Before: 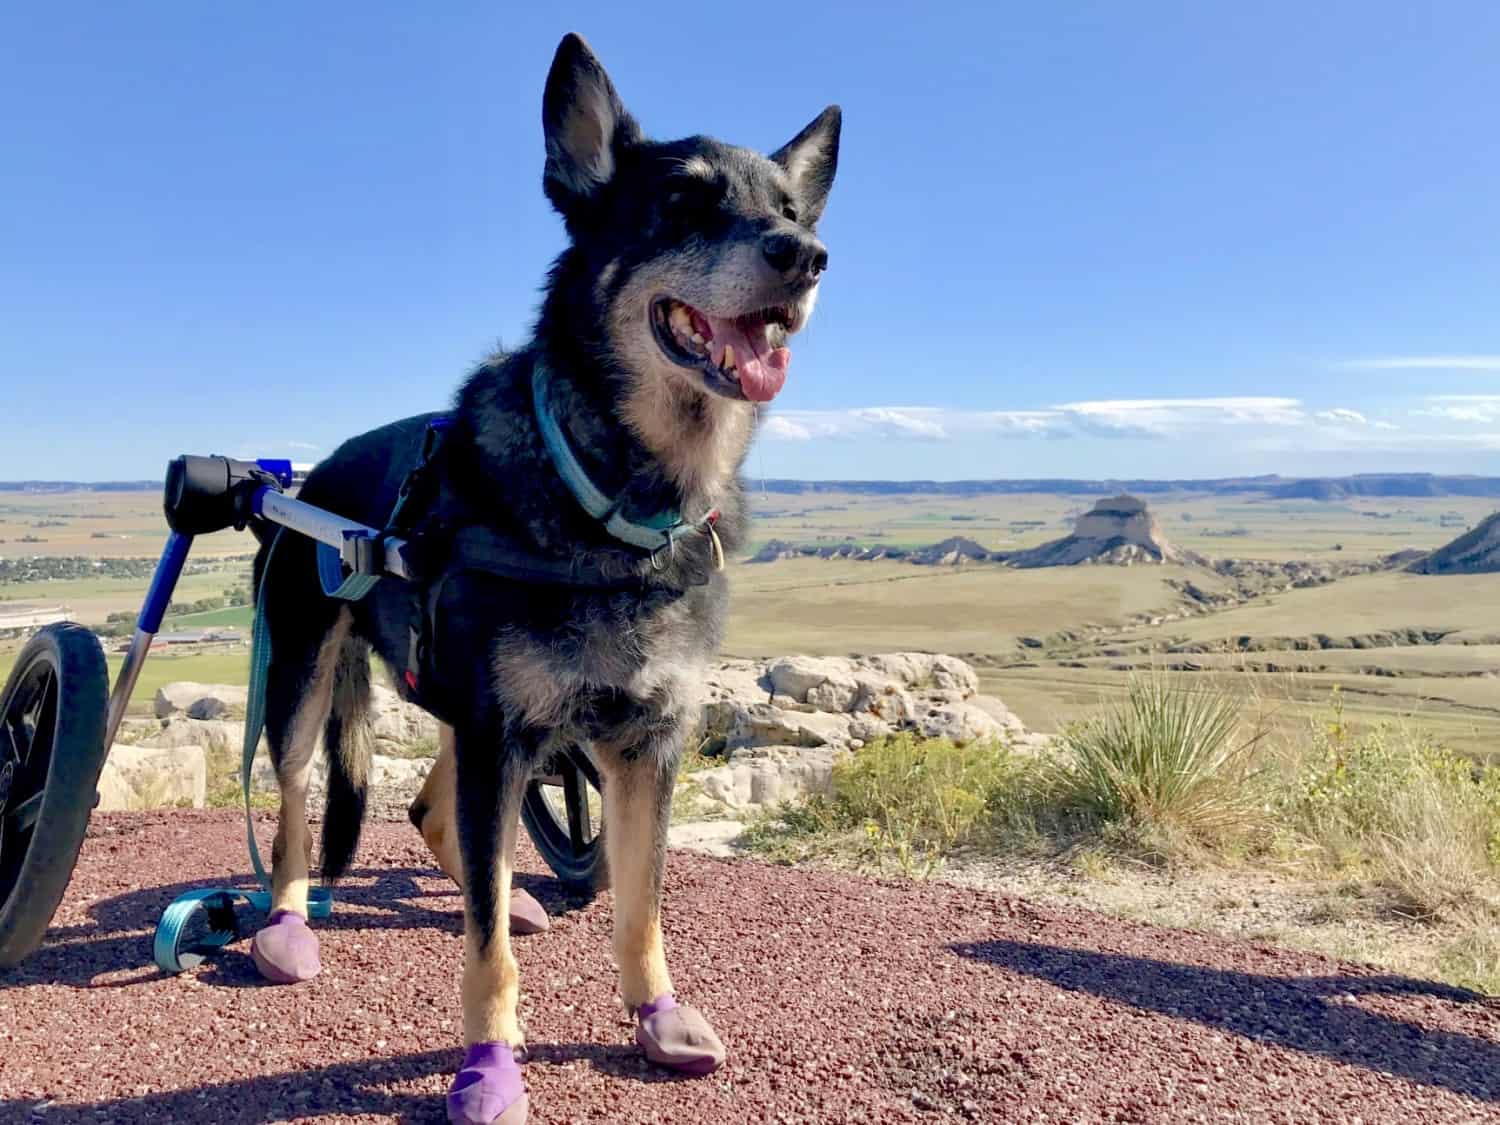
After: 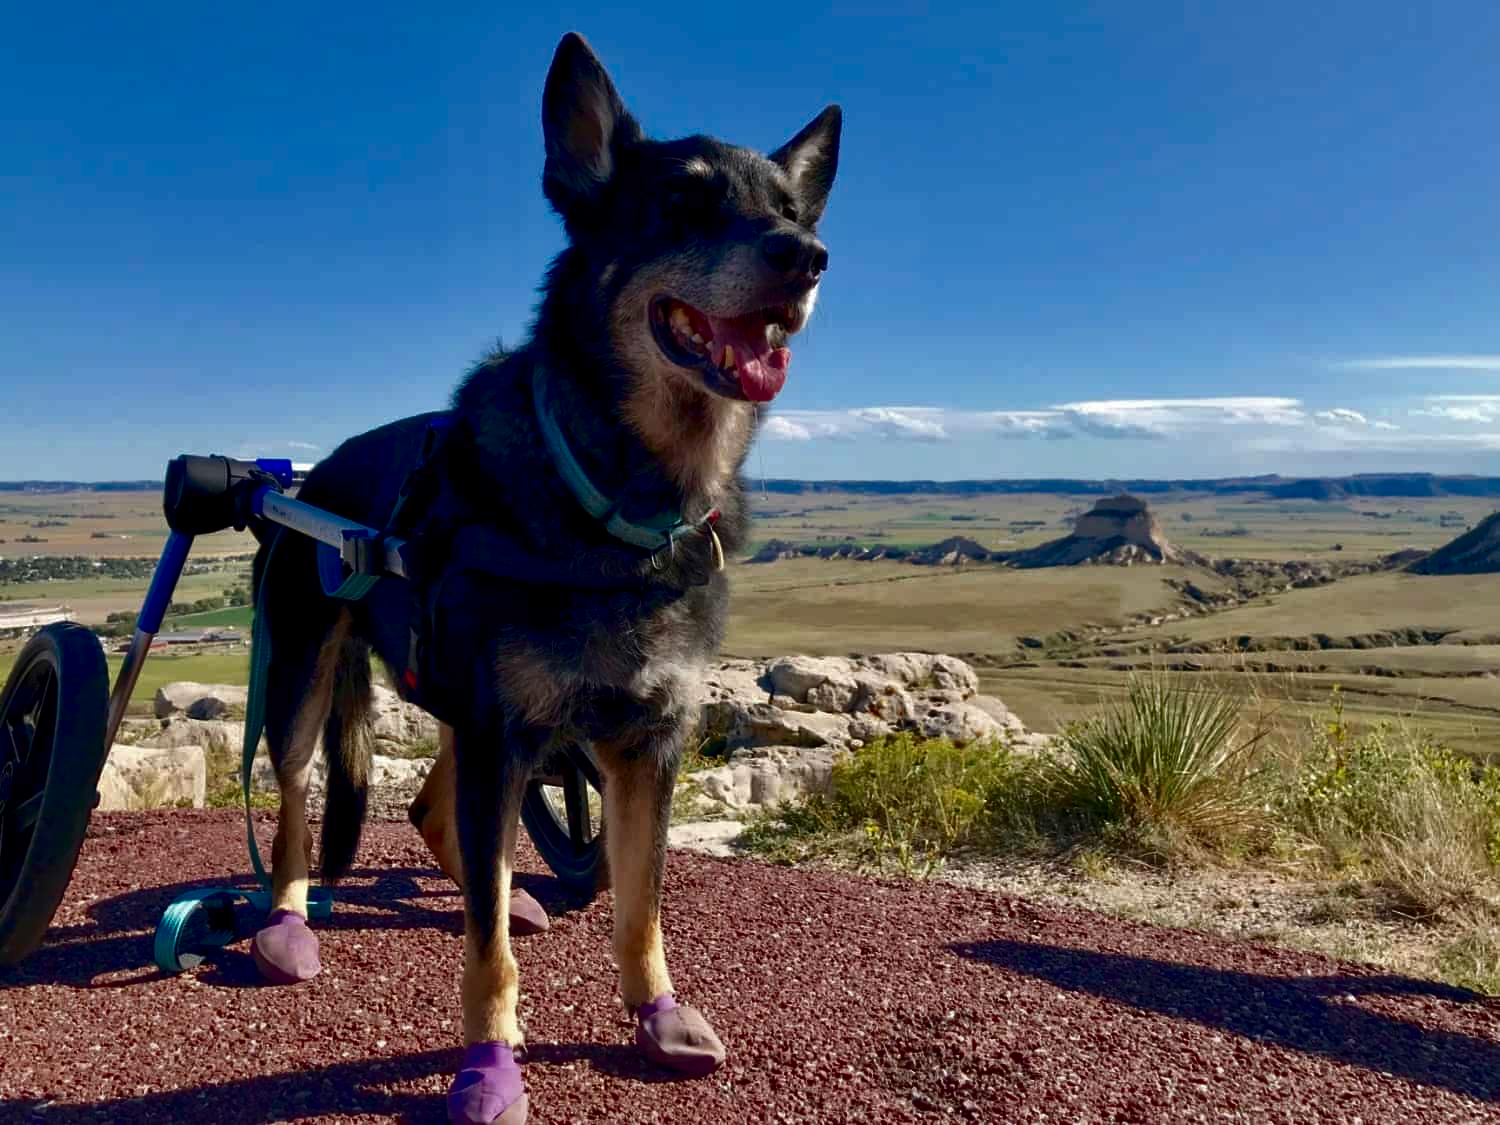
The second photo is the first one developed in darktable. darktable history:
contrast brightness saturation: brightness -0.512
